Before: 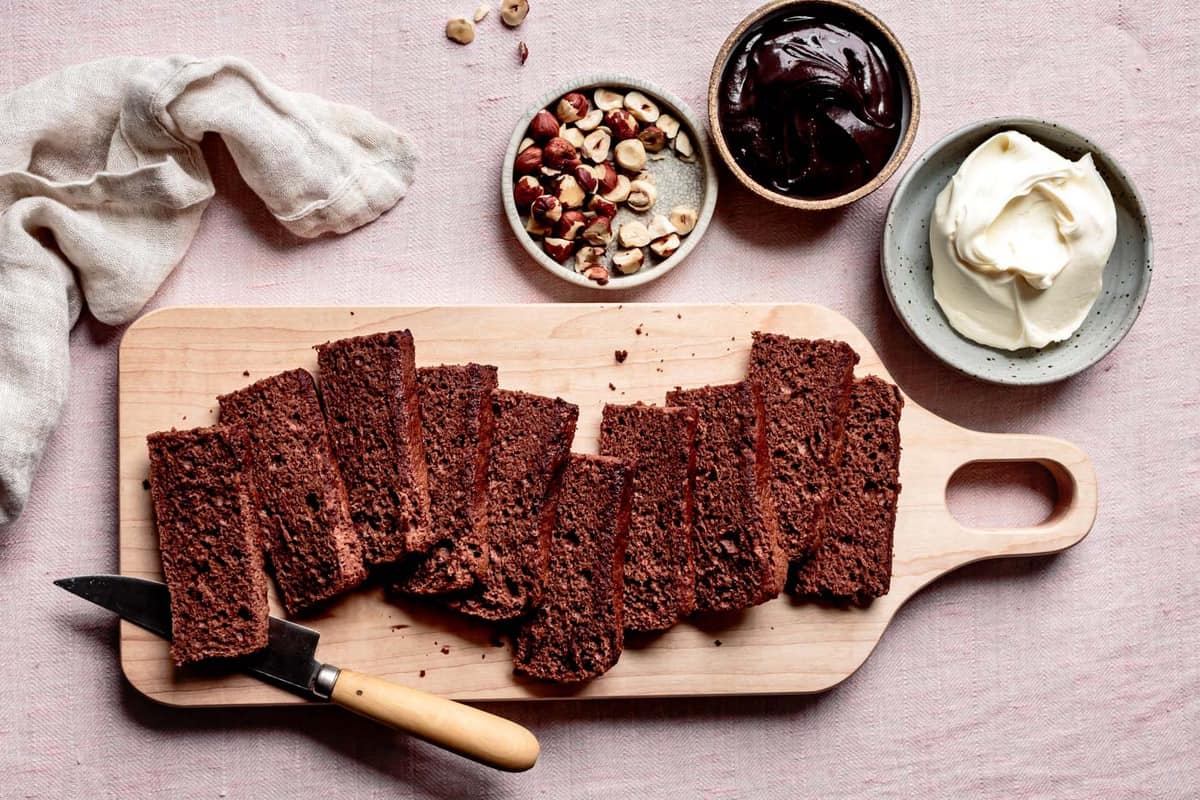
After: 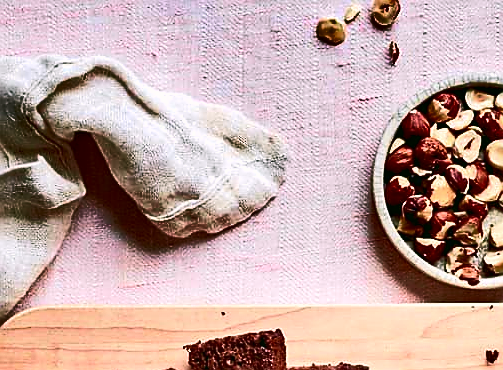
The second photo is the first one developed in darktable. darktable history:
tone curve: curves: ch0 [(0, 0.013) (0.104, 0.103) (0.258, 0.267) (0.448, 0.487) (0.709, 0.794) (0.886, 0.922) (0.994, 0.971)]; ch1 [(0, 0) (0.335, 0.298) (0.446, 0.413) (0.488, 0.484) (0.515, 0.508) (0.566, 0.593) (0.635, 0.661) (1, 1)]; ch2 [(0, 0) (0.314, 0.301) (0.437, 0.403) (0.502, 0.494) (0.528, 0.54) (0.557, 0.559) (0.612, 0.62) (0.715, 0.691) (1, 1)], color space Lab, independent channels, preserve colors none
exposure: exposure 0.3 EV, compensate highlight preservation false
sharpen: radius 1.4, amount 1.25, threshold 0.7
color correction: highlights a* 4.02, highlights b* 4.98, shadows a* -7.55, shadows b* 4.98
shadows and highlights: radius 108.52, shadows 40.68, highlights -72.88, low approximation 0.01, soften with gaussian
crop and rotate: left 10.817%, top 0.062%, right 47.194%, bottom 53.626%
white balance: red 0.983, blue 1.036
